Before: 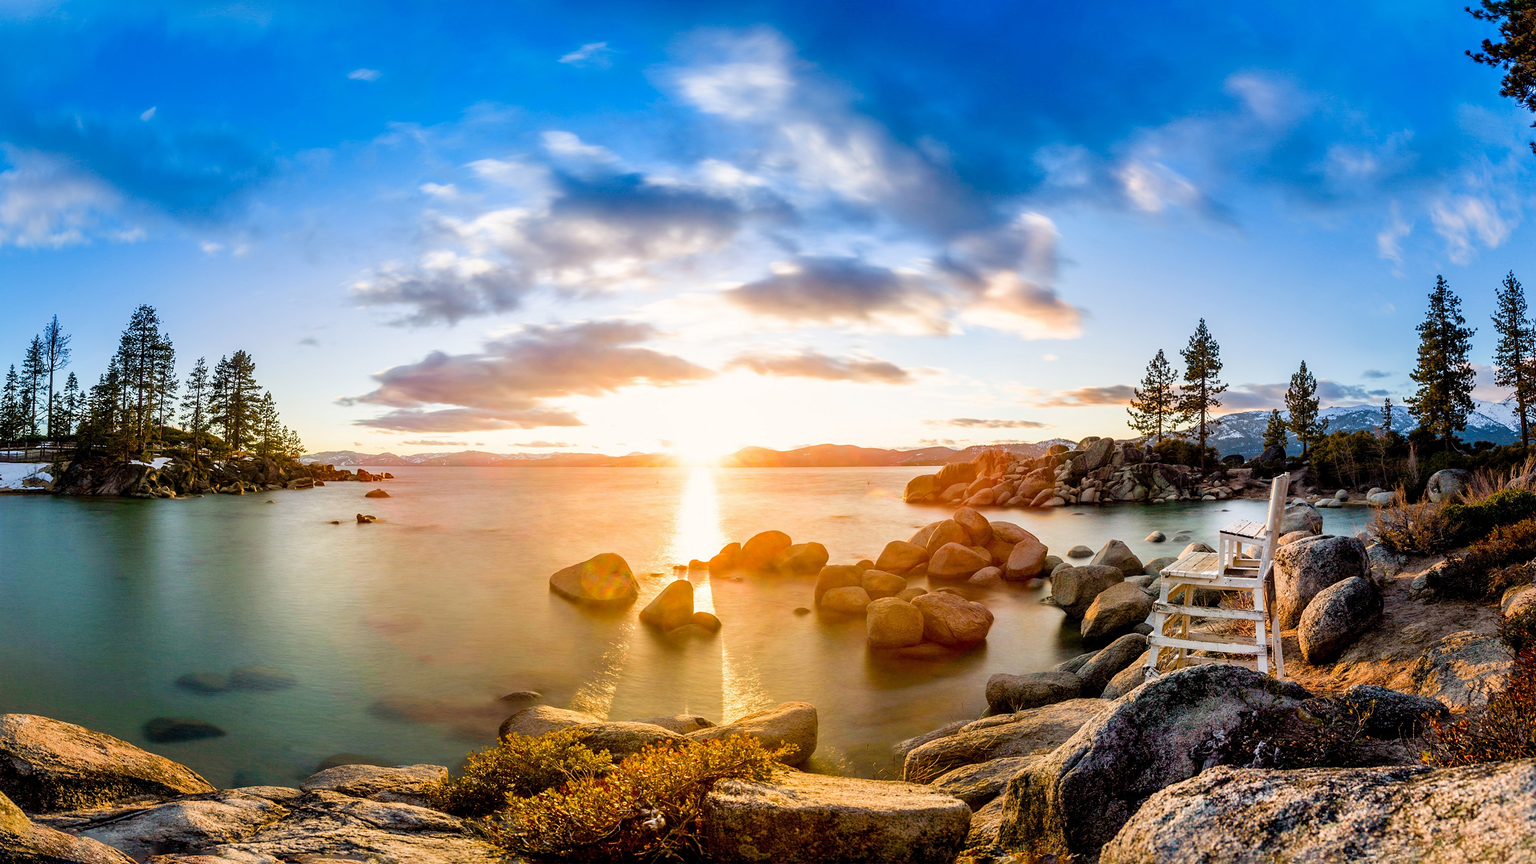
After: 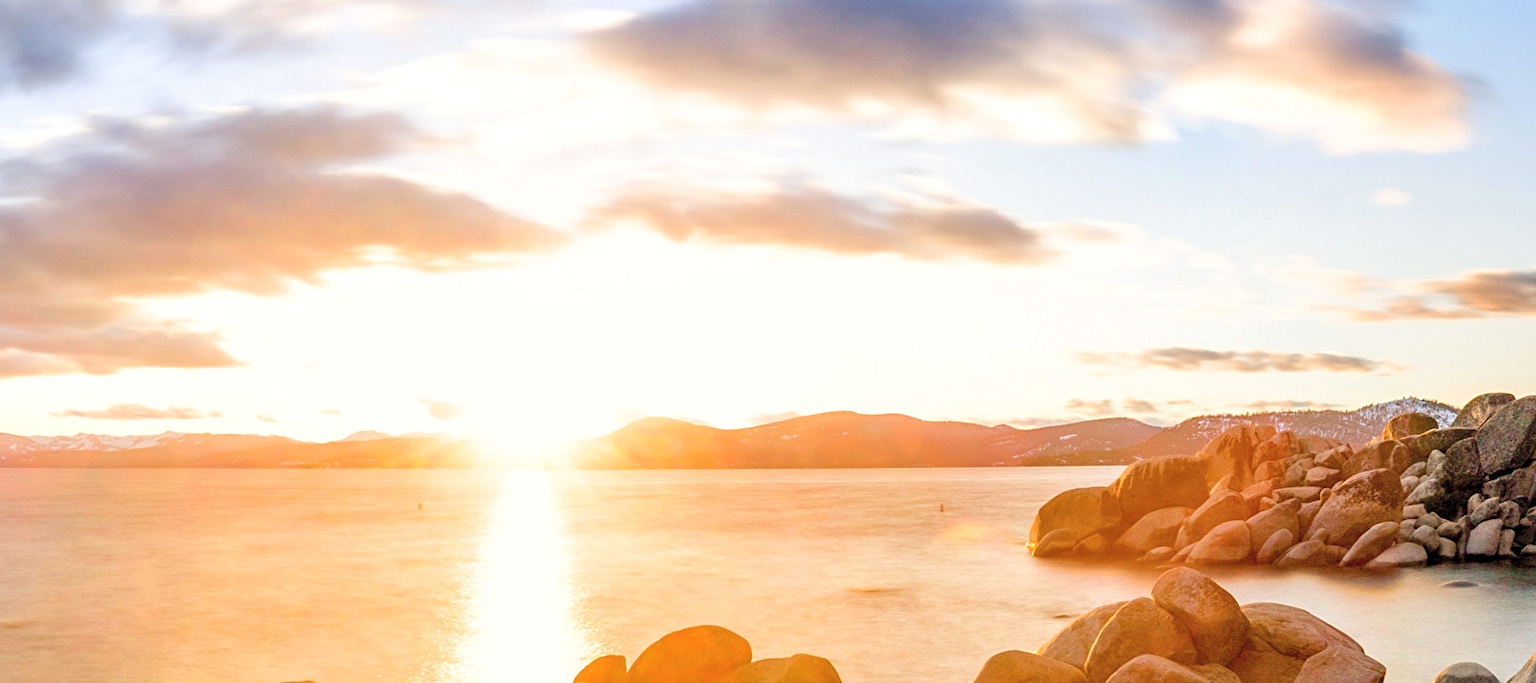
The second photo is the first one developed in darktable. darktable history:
crop: left 31.751%, top 32.172%, right 27.8%, bottom 35.83%
tone equalizer: on, module defaults
local contrast: on, module defaults
contrast brightness saturation: brightness 0.13
